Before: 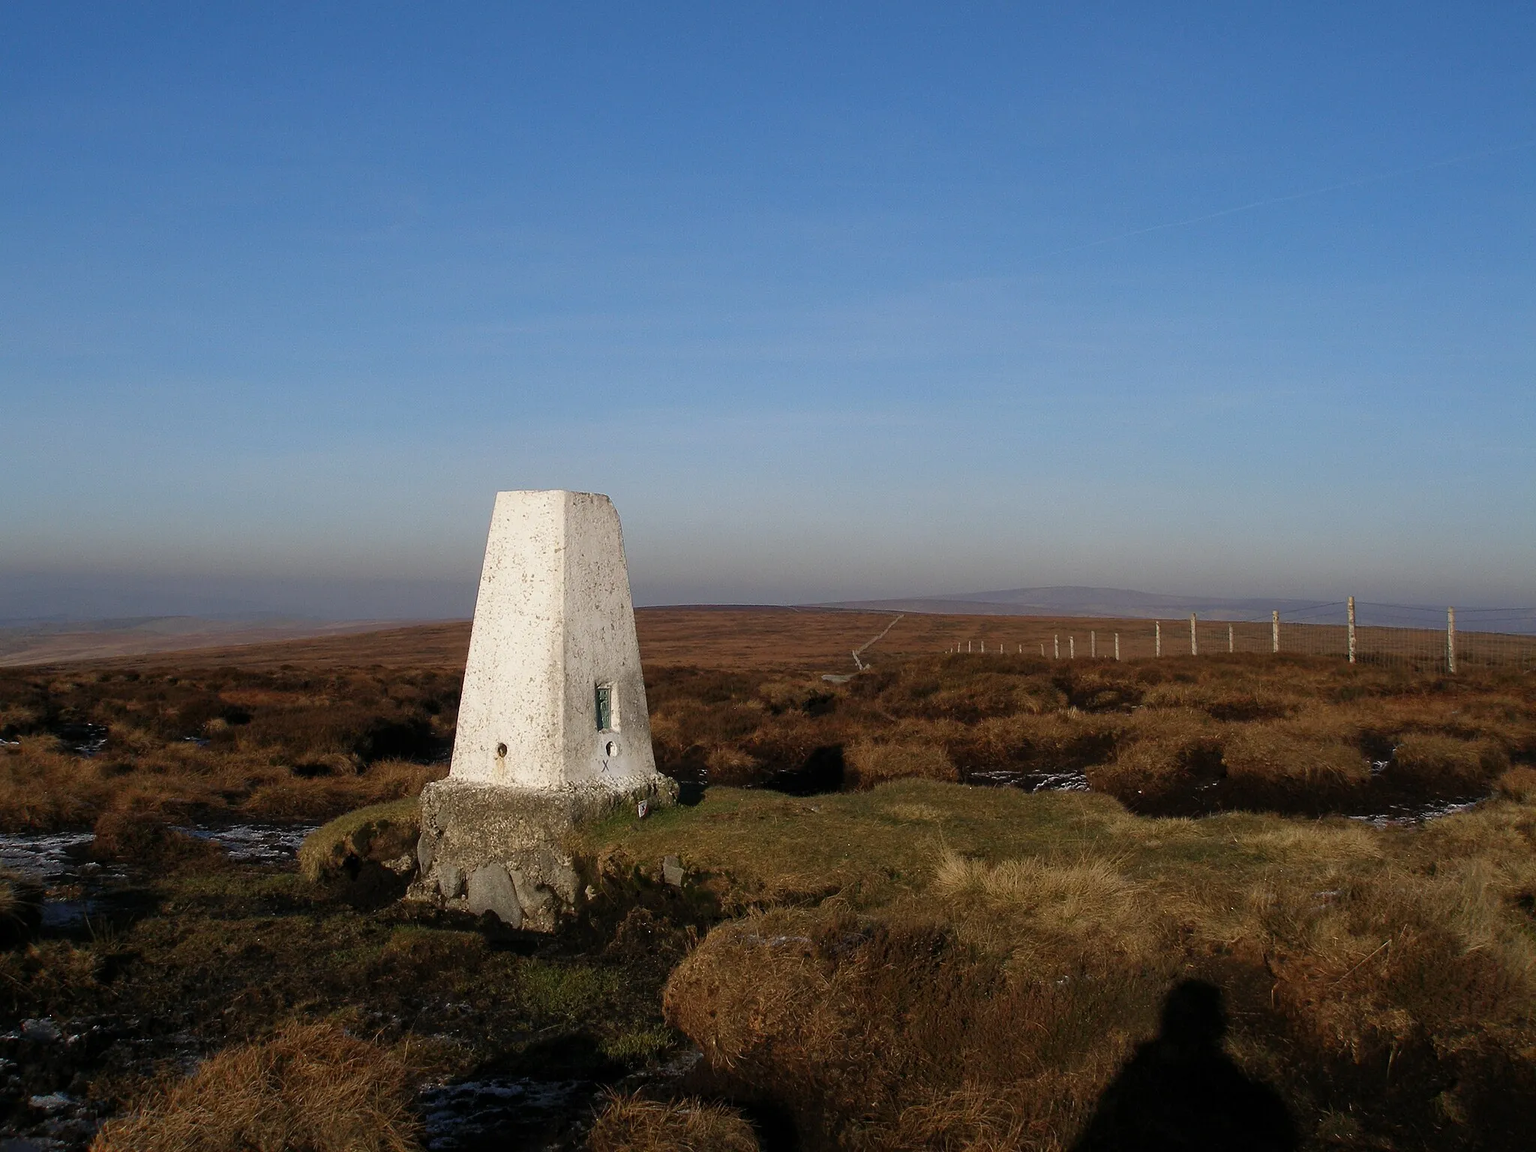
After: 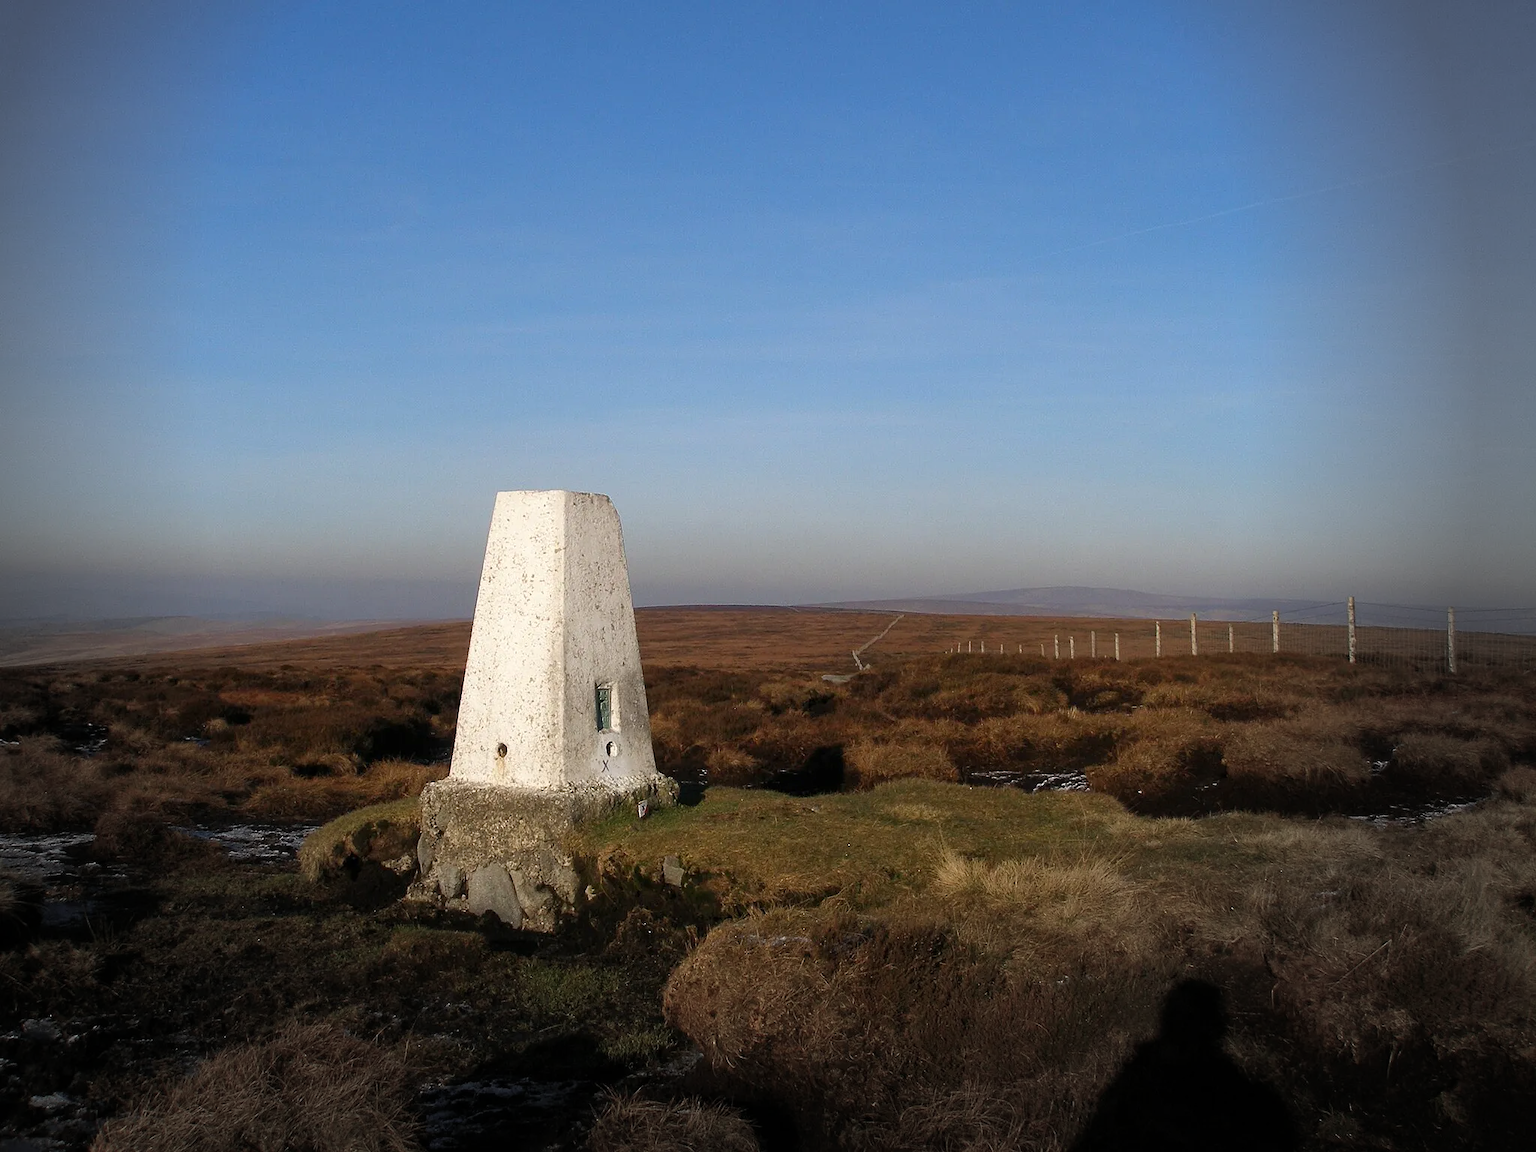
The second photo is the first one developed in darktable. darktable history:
exposure: exposure 0.203 EV, compensate highlight preservation false
vignetting: fall-off start 69.17%, fall-off radius 30.04%, center (-0.057, -0.355), width/height ratio 0.988, shape 0.86
